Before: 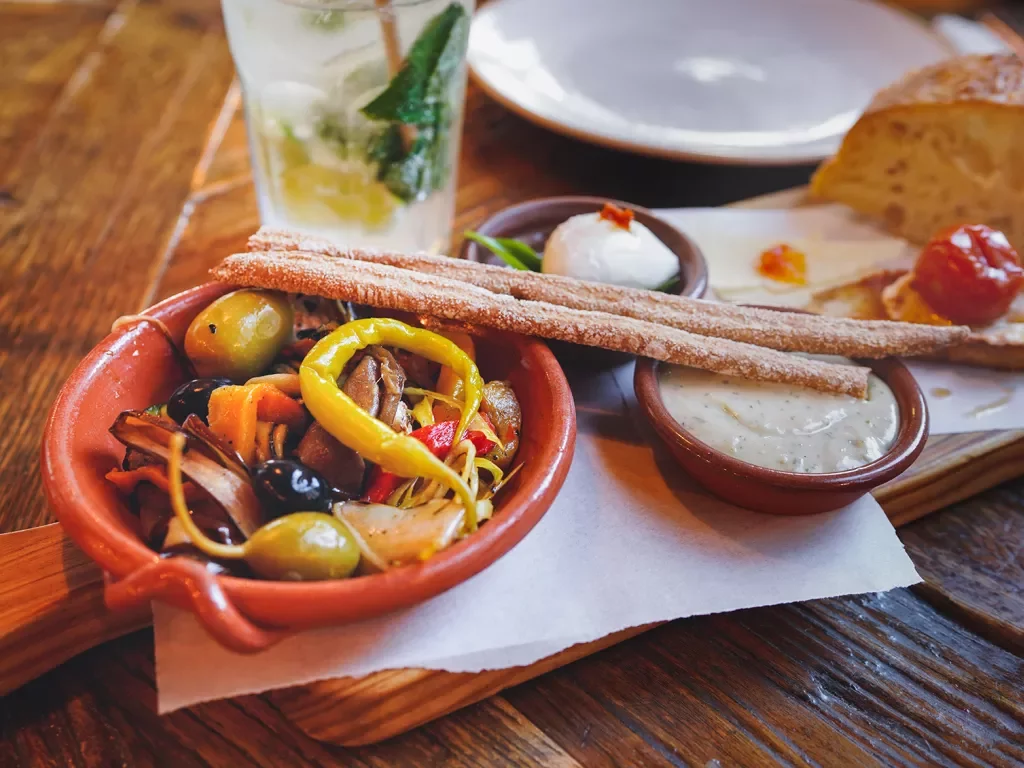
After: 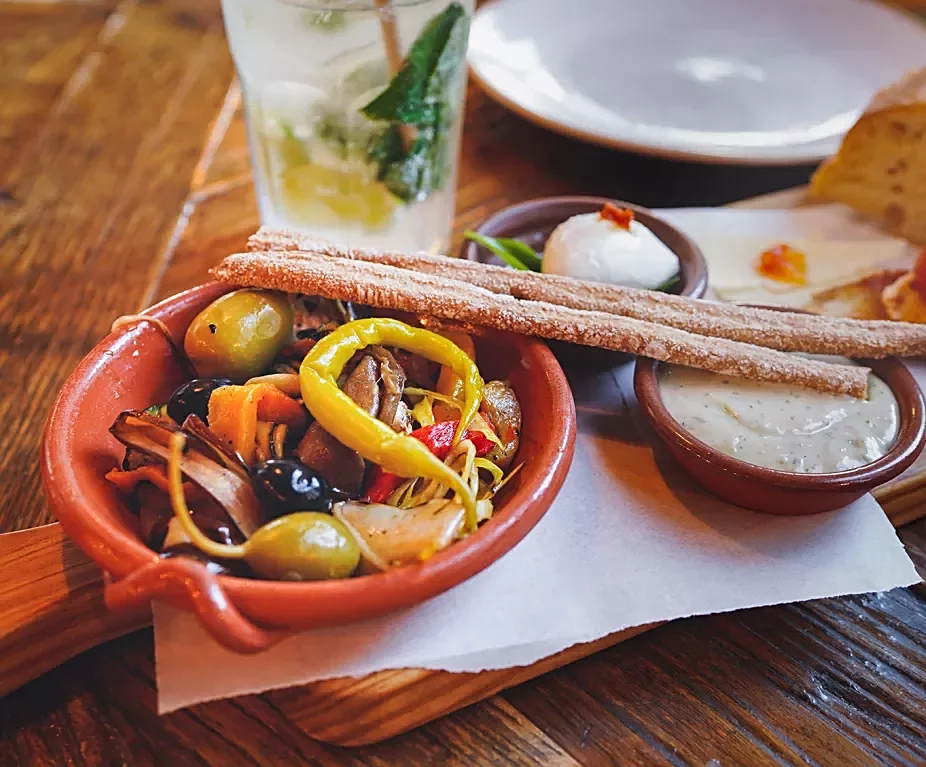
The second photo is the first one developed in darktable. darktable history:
crop: right 9.509%, bottom 0.031%
sharpen: on, module defaults
